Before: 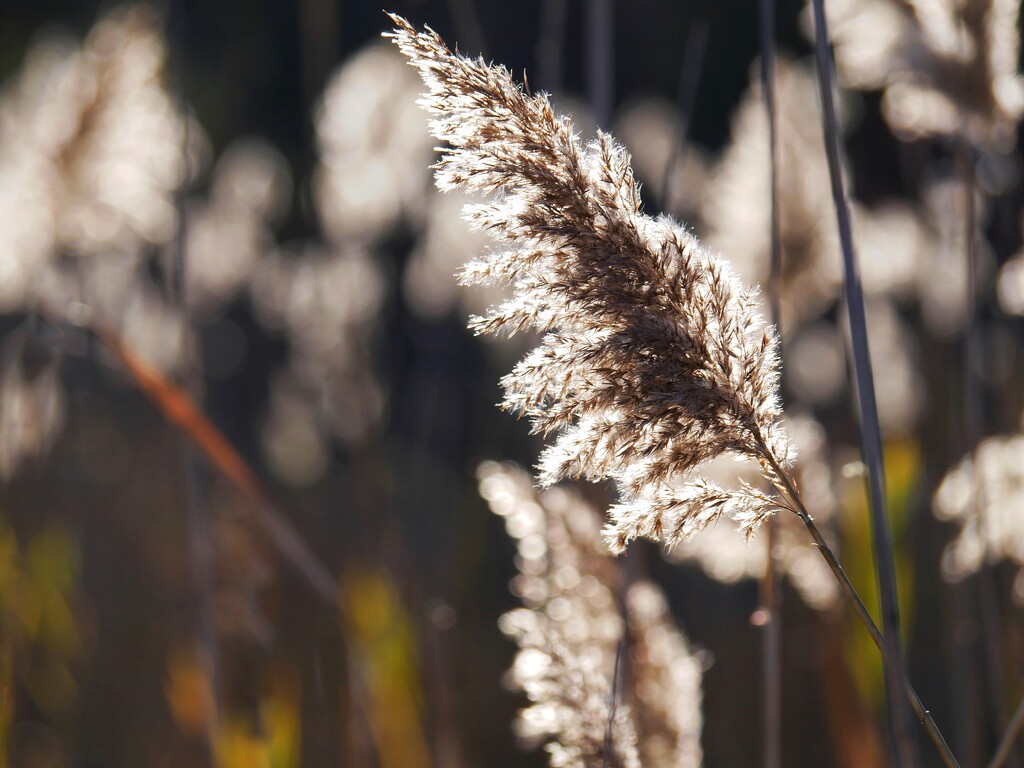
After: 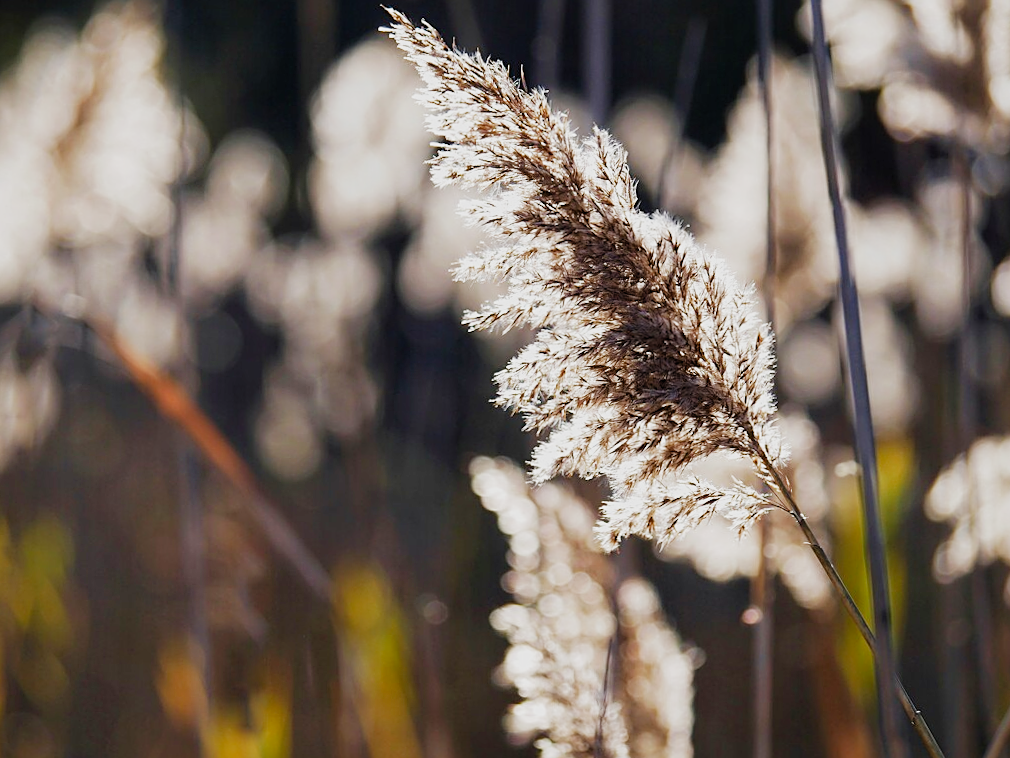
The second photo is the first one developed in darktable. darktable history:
exposure: exposure 0.609 EV, compensate highlight preservation false
velvia: strength 14.79%
filmic rgb: black relative exposure -7.65 EV, white relative exposure 4.56 EV, hardness 3.61, add noise in highlights 0.001, preserve chrominance no, color science v3 (2019), use custom middle-gray values true, contrast in highlights soft
sharpen: on, module defaults
crop and rotate: angle -0.56°
